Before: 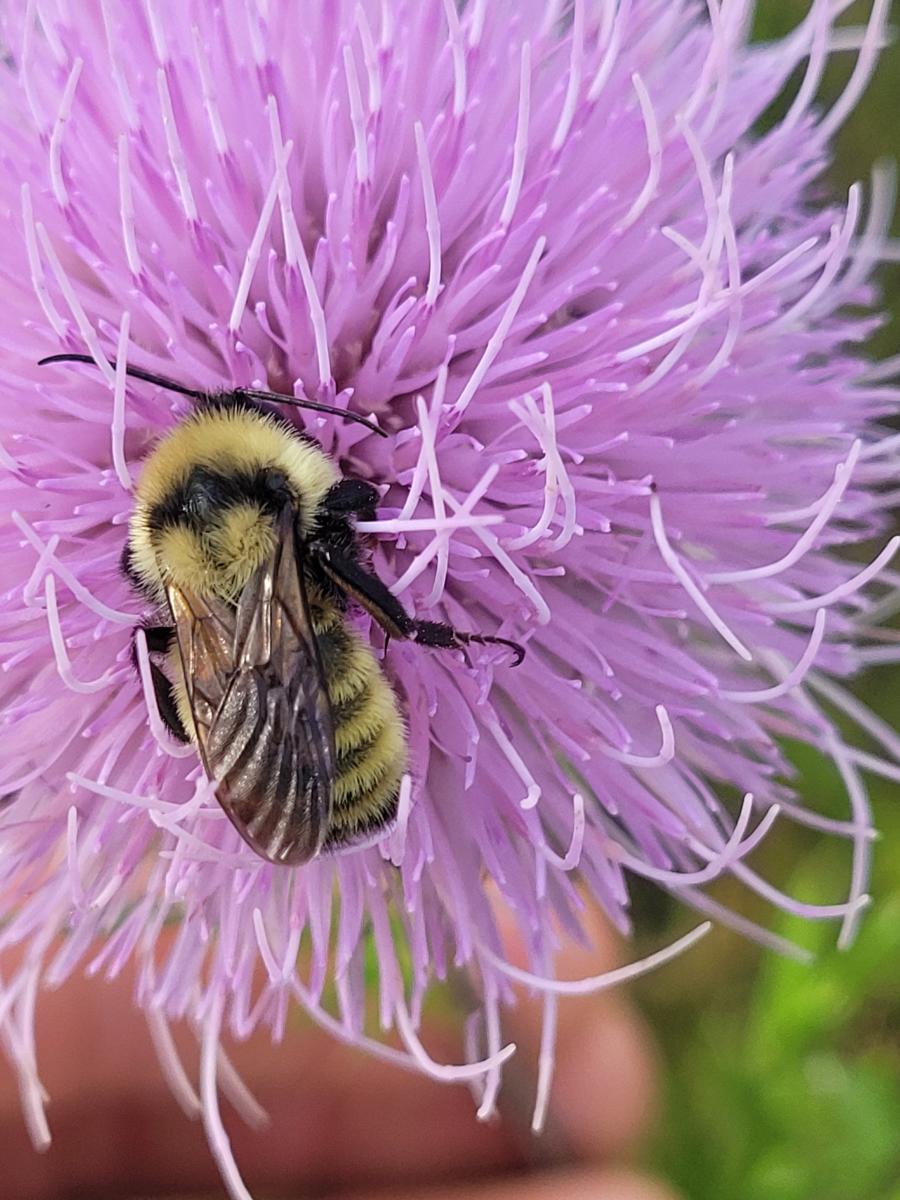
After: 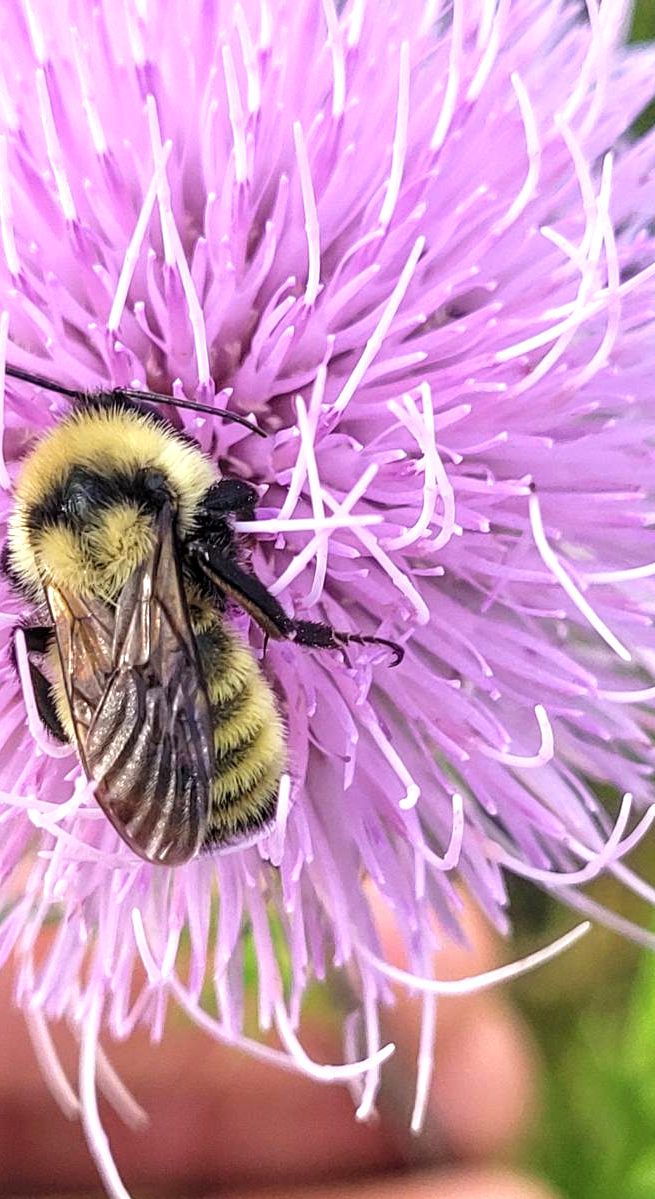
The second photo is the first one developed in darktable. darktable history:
exposure: black level correction 0, exposure 0.701 EV, compensate highlight preservation false
local contrast: on, module defaults
crop: left 13.484%, top 0%, right 13.341%
